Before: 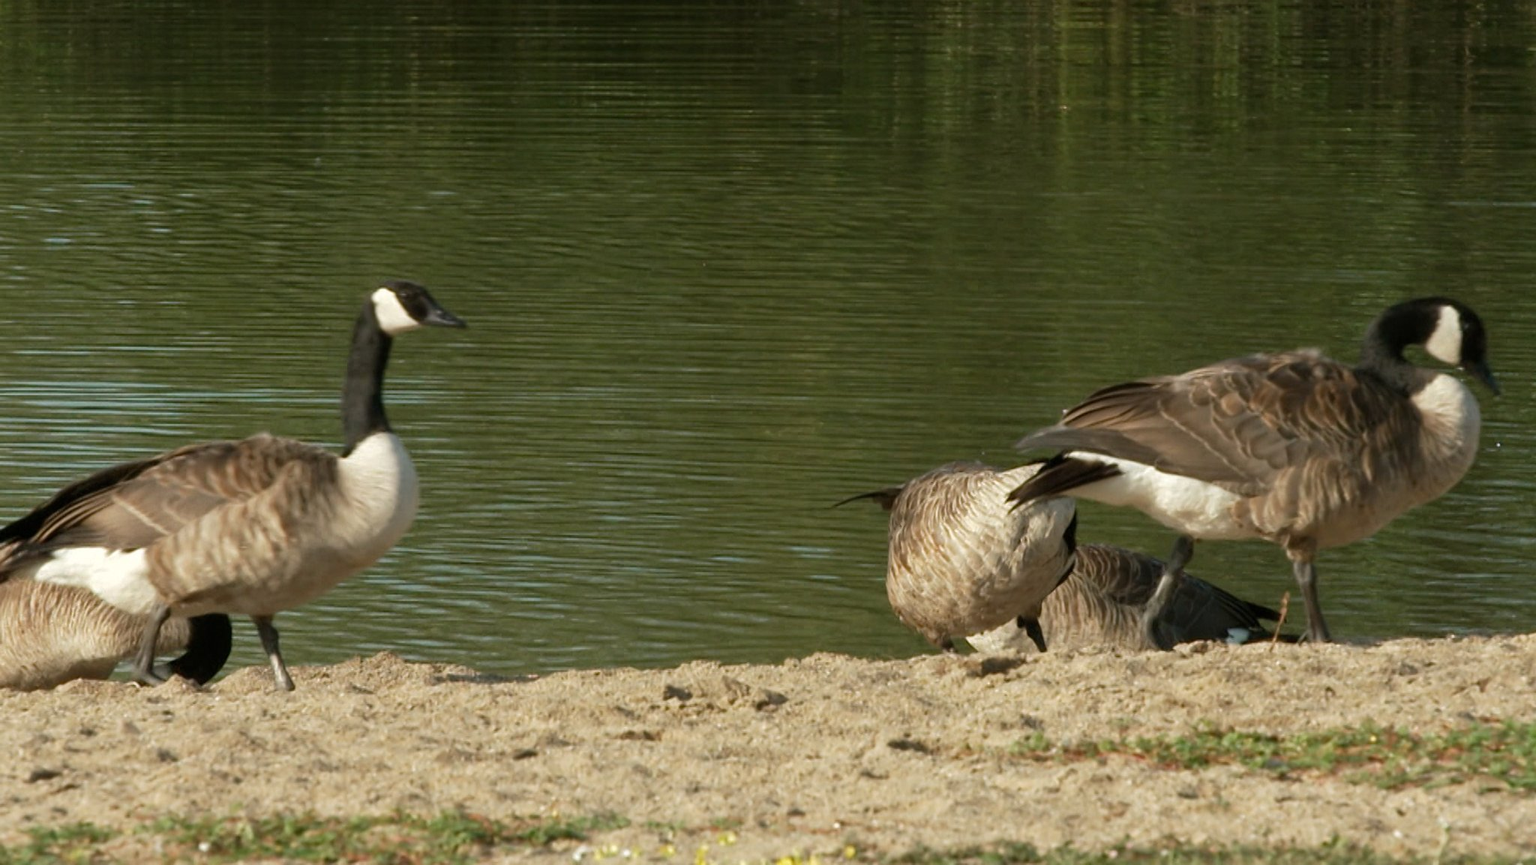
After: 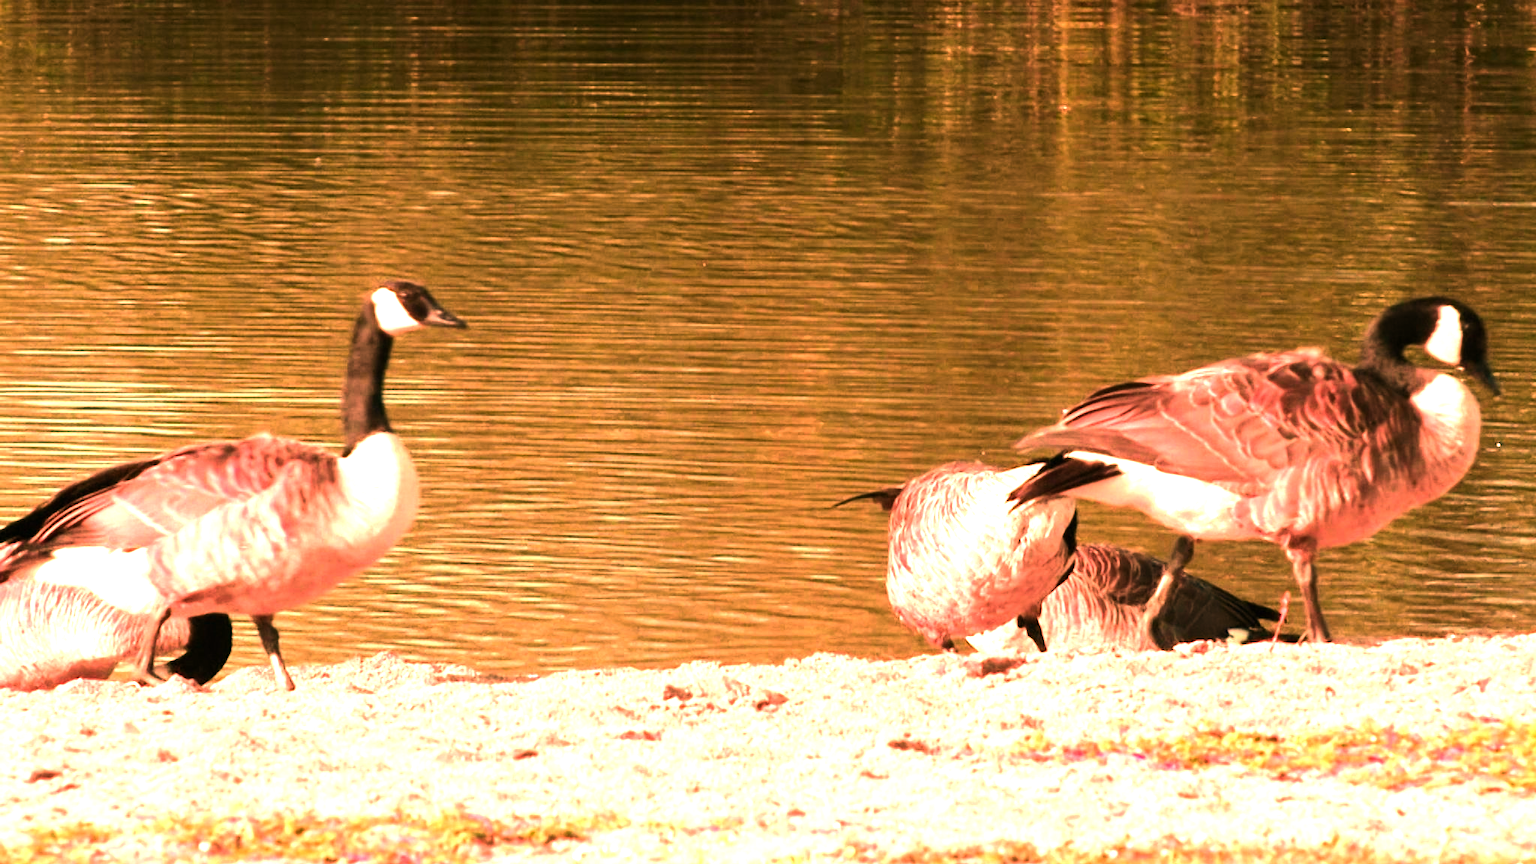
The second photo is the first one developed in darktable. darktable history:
exposure: black level correction 0, exposure 1.2 EV, compensate exposure bias true, compensate highlight preservation false
tone equalizer: -8 EV -1.08 EV, -7 EV -1.01 EV, -6 EV -0.867 EV, -5 EV -0.578 EV, -3 EV 0.578 EV, -2 EV 0.867 EV, -1 EV 1.01 EV, +0 EV 1.08 EV, edges refinement/feathering 500, mask exposure compensation -1.57 EV, preserve details no
color zones: curves: ch1 [(0.235, 0.558) (0.75, 0.5)]; ch2 [(0.25, 0.462) (0.749, 0.457)], mix 40.67%
white balance: red 1.467, blue 0.684
